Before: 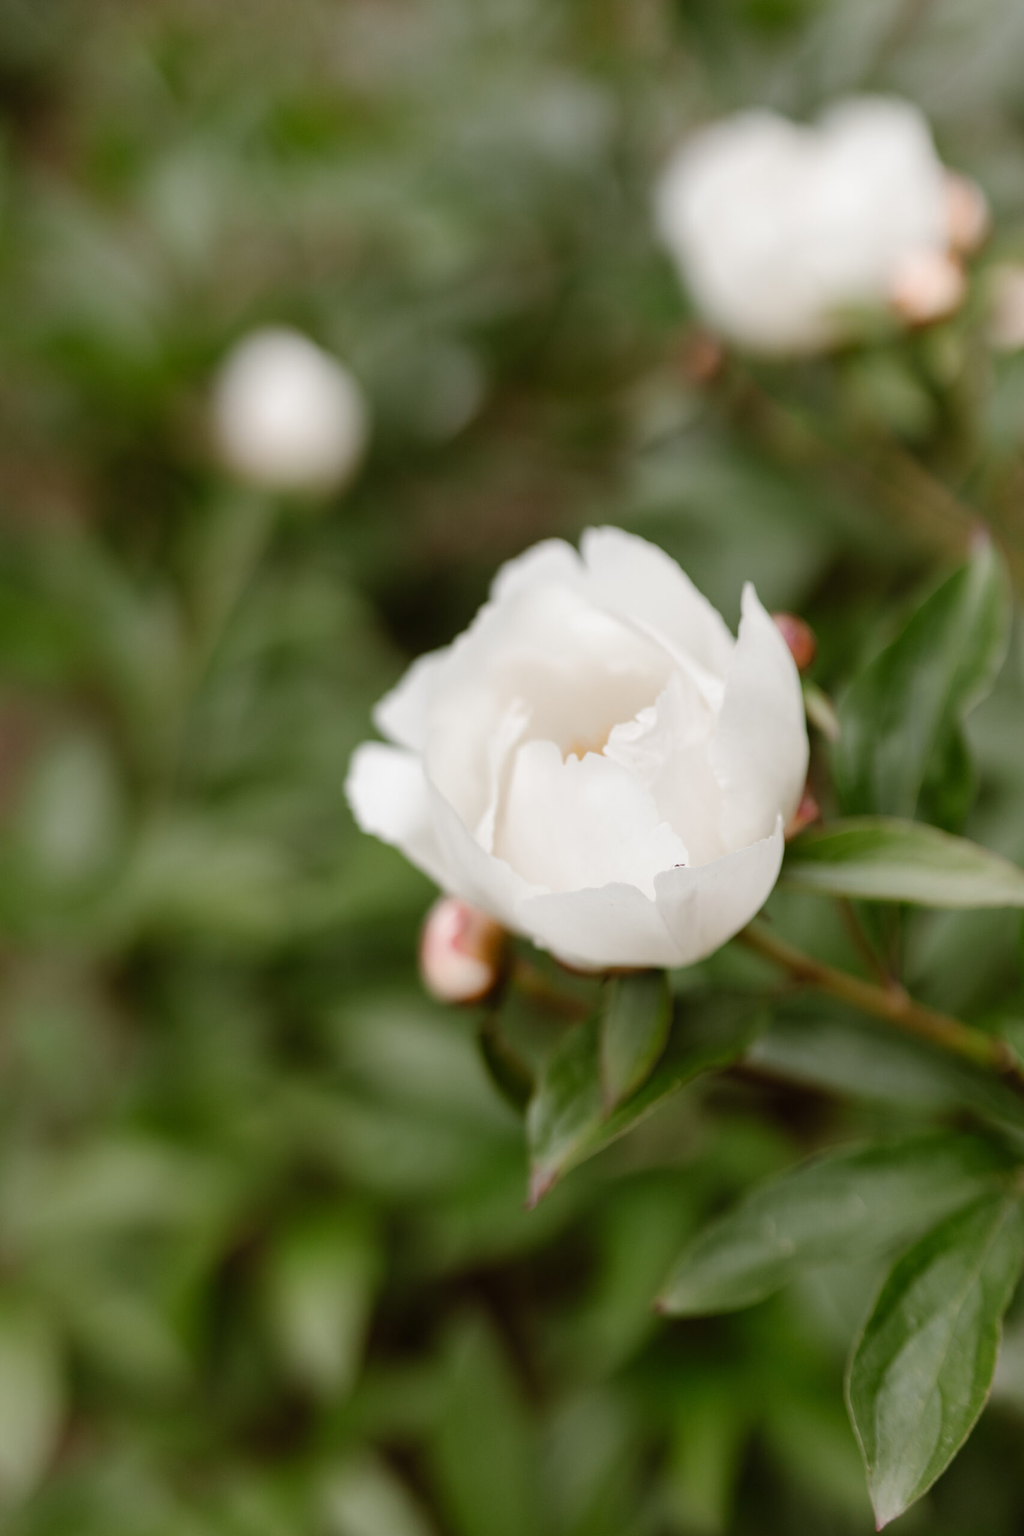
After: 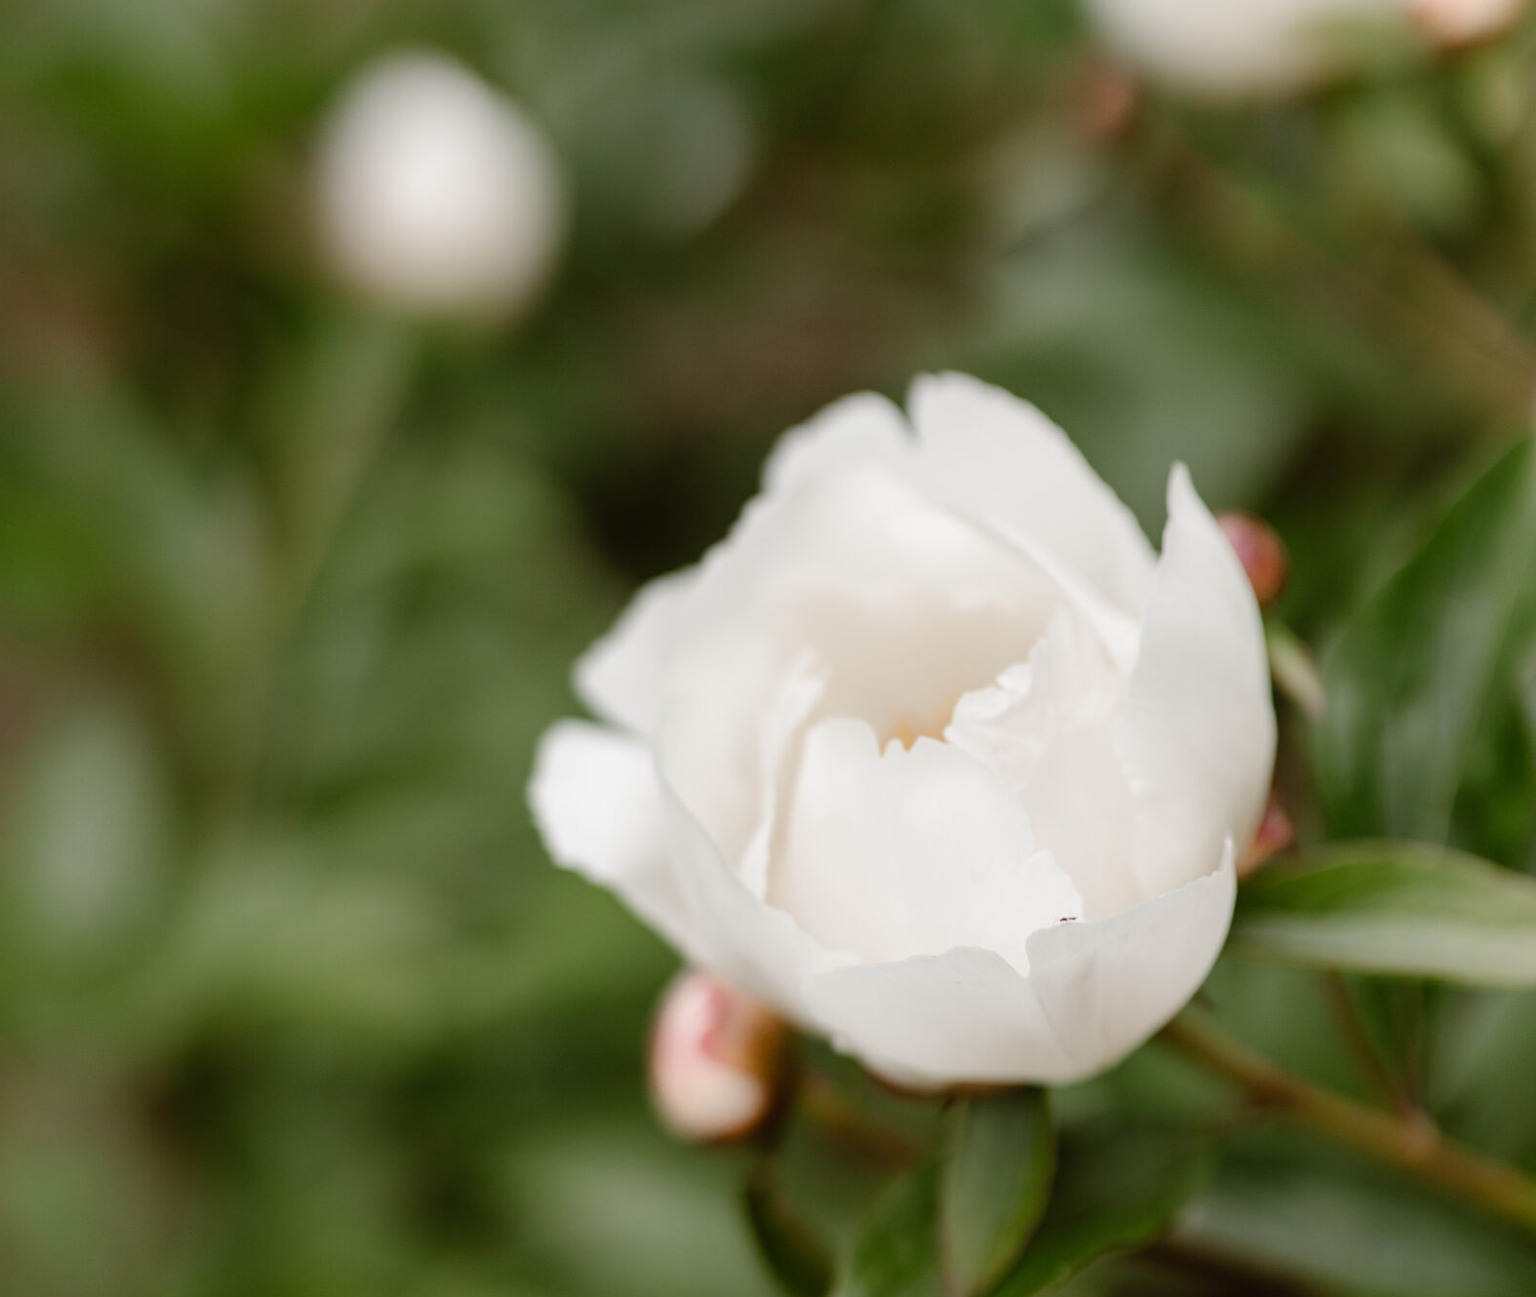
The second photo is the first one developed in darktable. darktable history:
white balance: emerald 1
crop: left 1.744%, top 19.225%, right 5.069%, bottom 28.357%
exposure: compensate highlight preservation false
